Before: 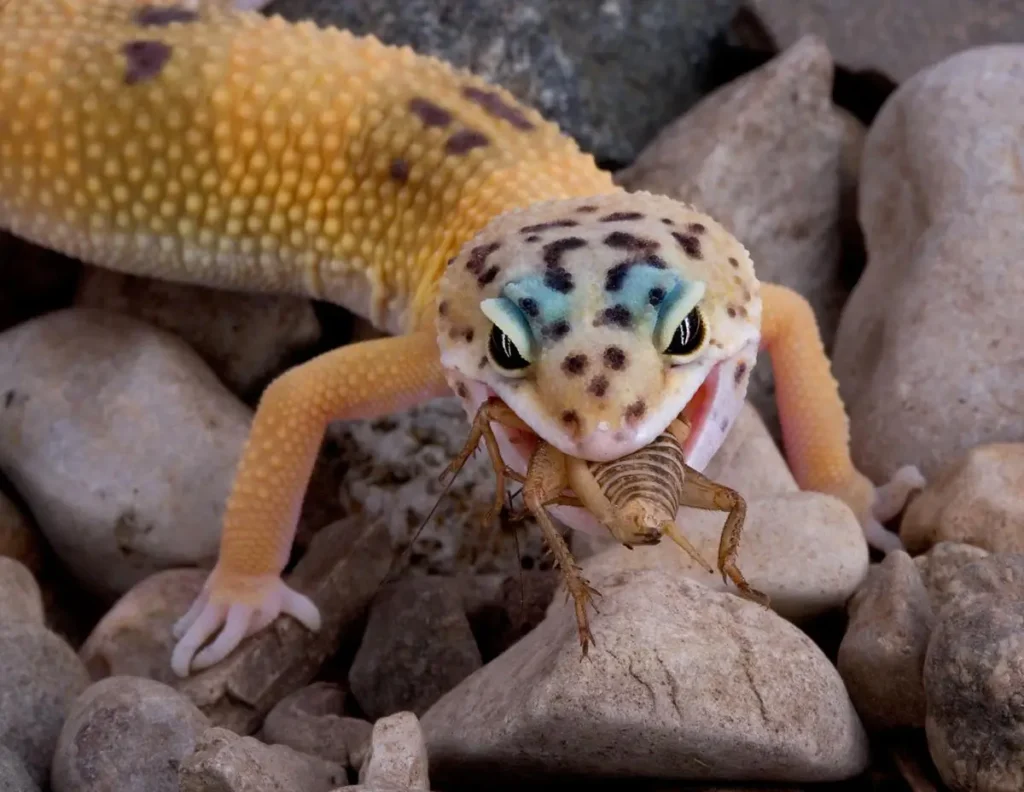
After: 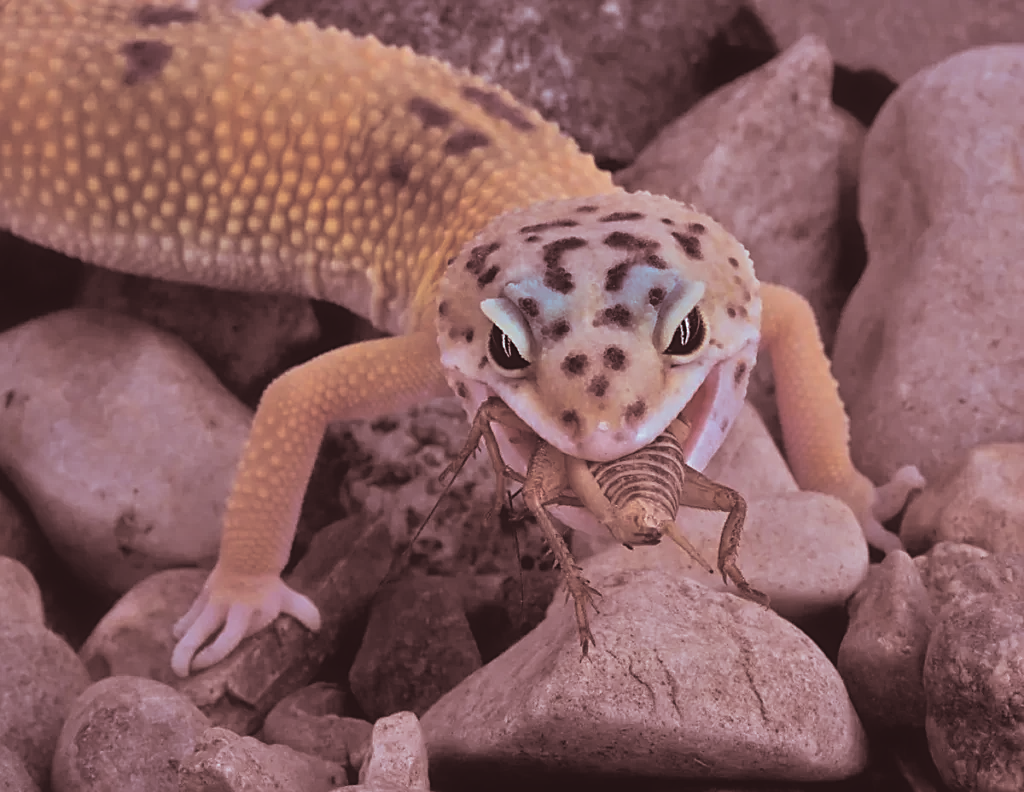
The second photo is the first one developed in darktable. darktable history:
tone equalizer: -7 EV 0.15 EV, -6 EV 0.6 EV, -5 EV 1.15 EV, -4 EV 1.33 EV, -3 EV 1.15 EV, -2 EV 0.6 EV, -1 EV 0.15 EV, mask exposure compensation -0.5 EV
white balance: red 1.05, blue 1.072
sharpen: on, module defaults
exposure: black level correction -0.016, exposure -1.018 EV, compensate highlight preservation false
split-toning: shadows › saturation 0.3, highlights › hue 180°, highlights › saturation 0.3, compress 0%
